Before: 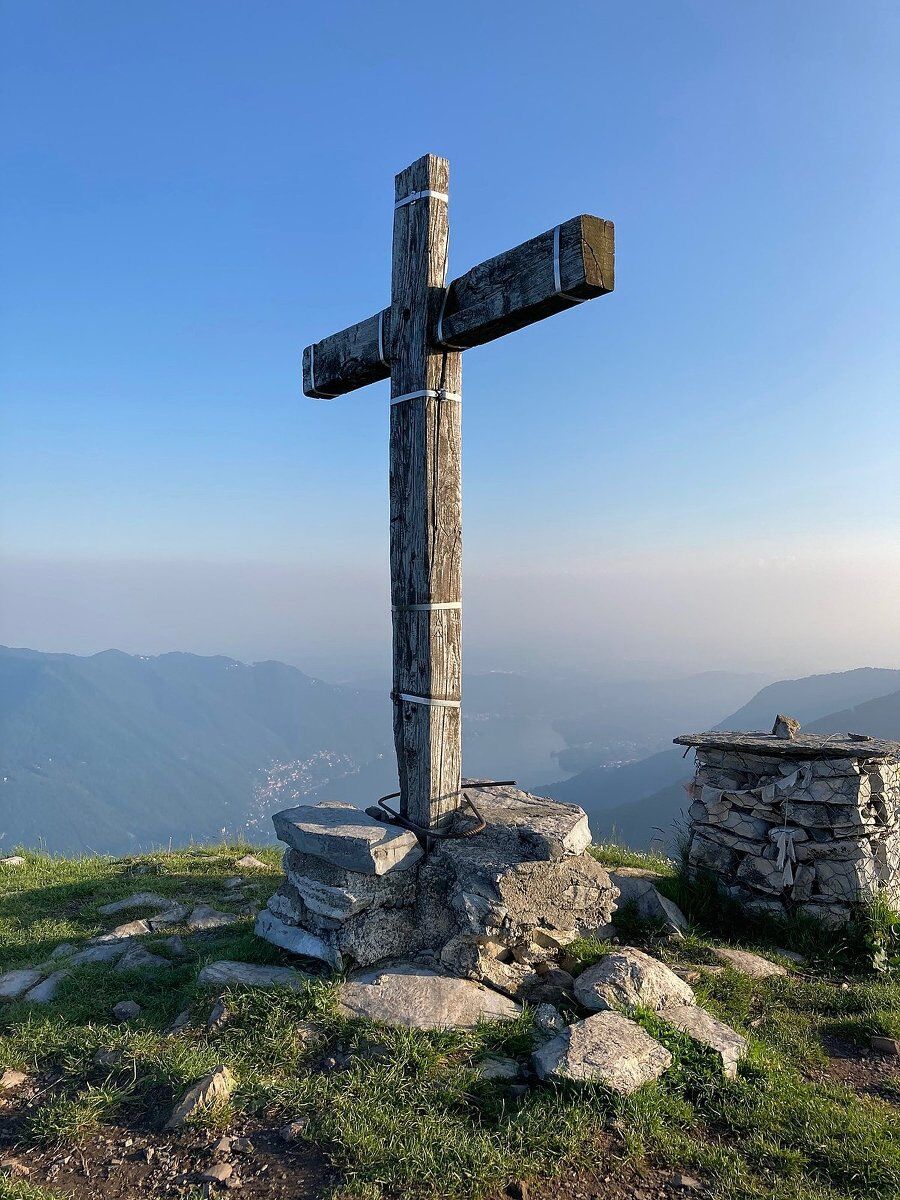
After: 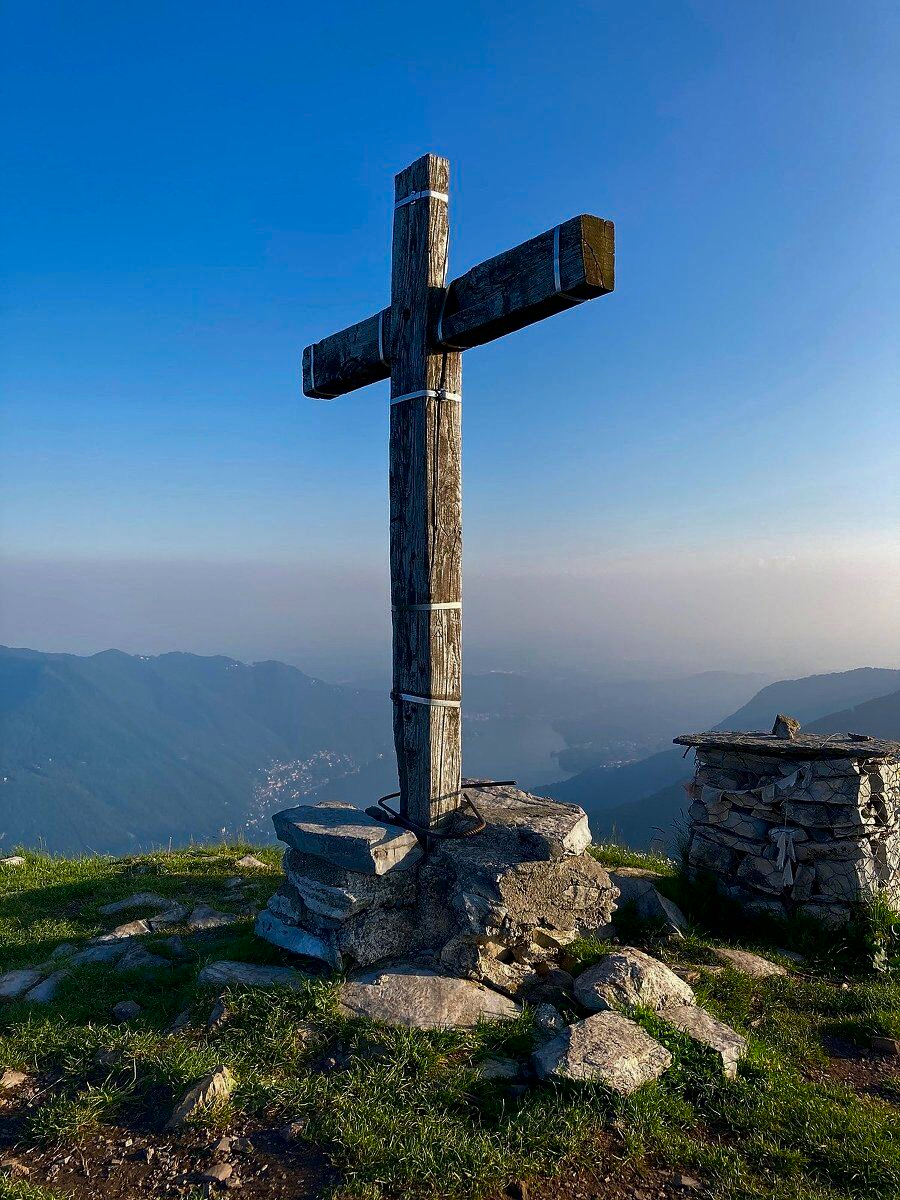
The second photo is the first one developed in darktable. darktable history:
contrast brightness saturation: brightness -0.245, saturation 0.202
